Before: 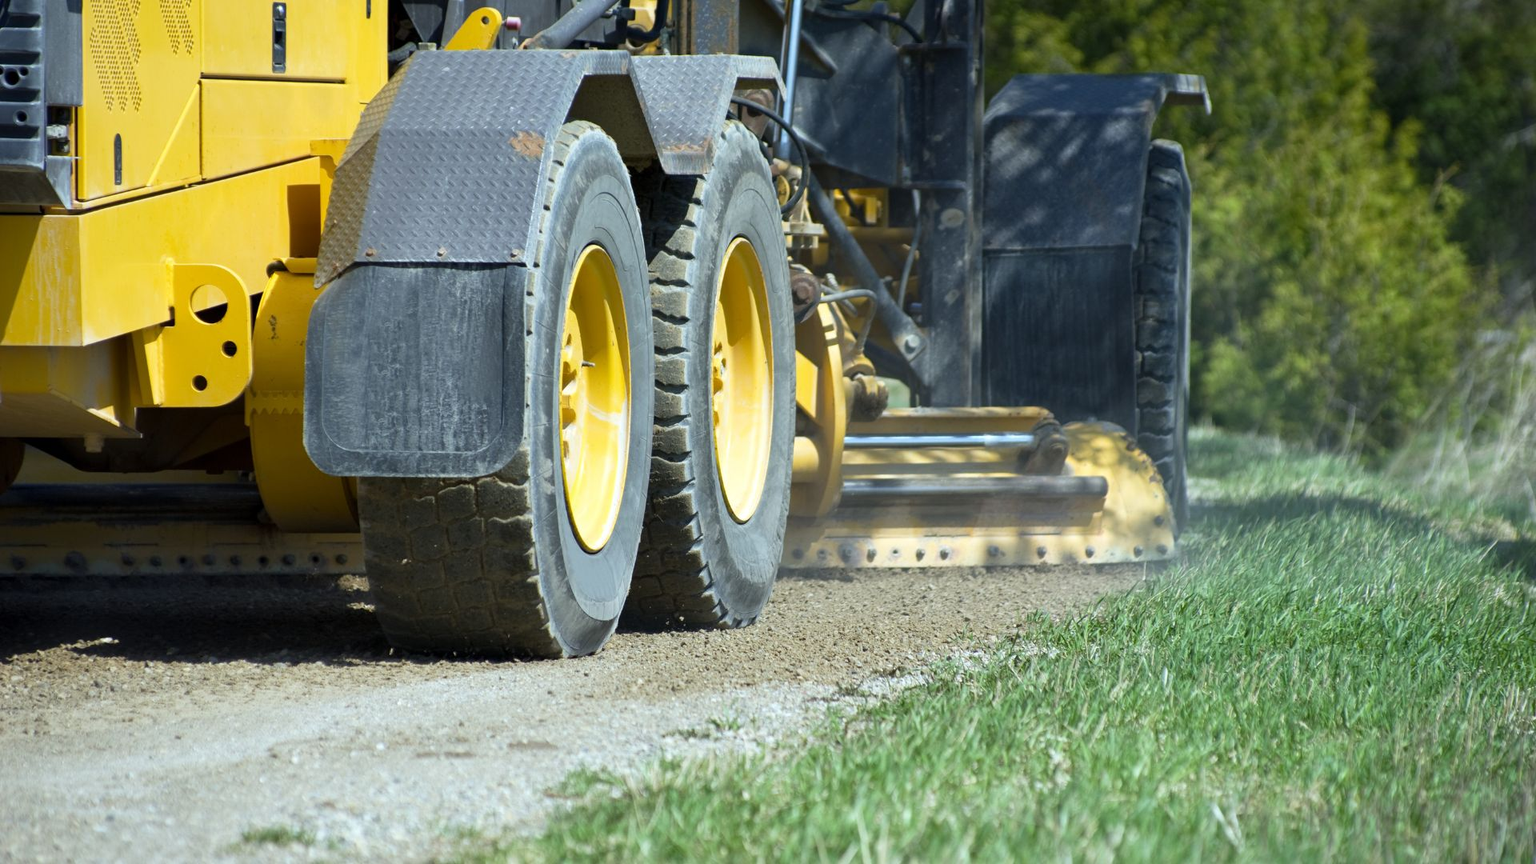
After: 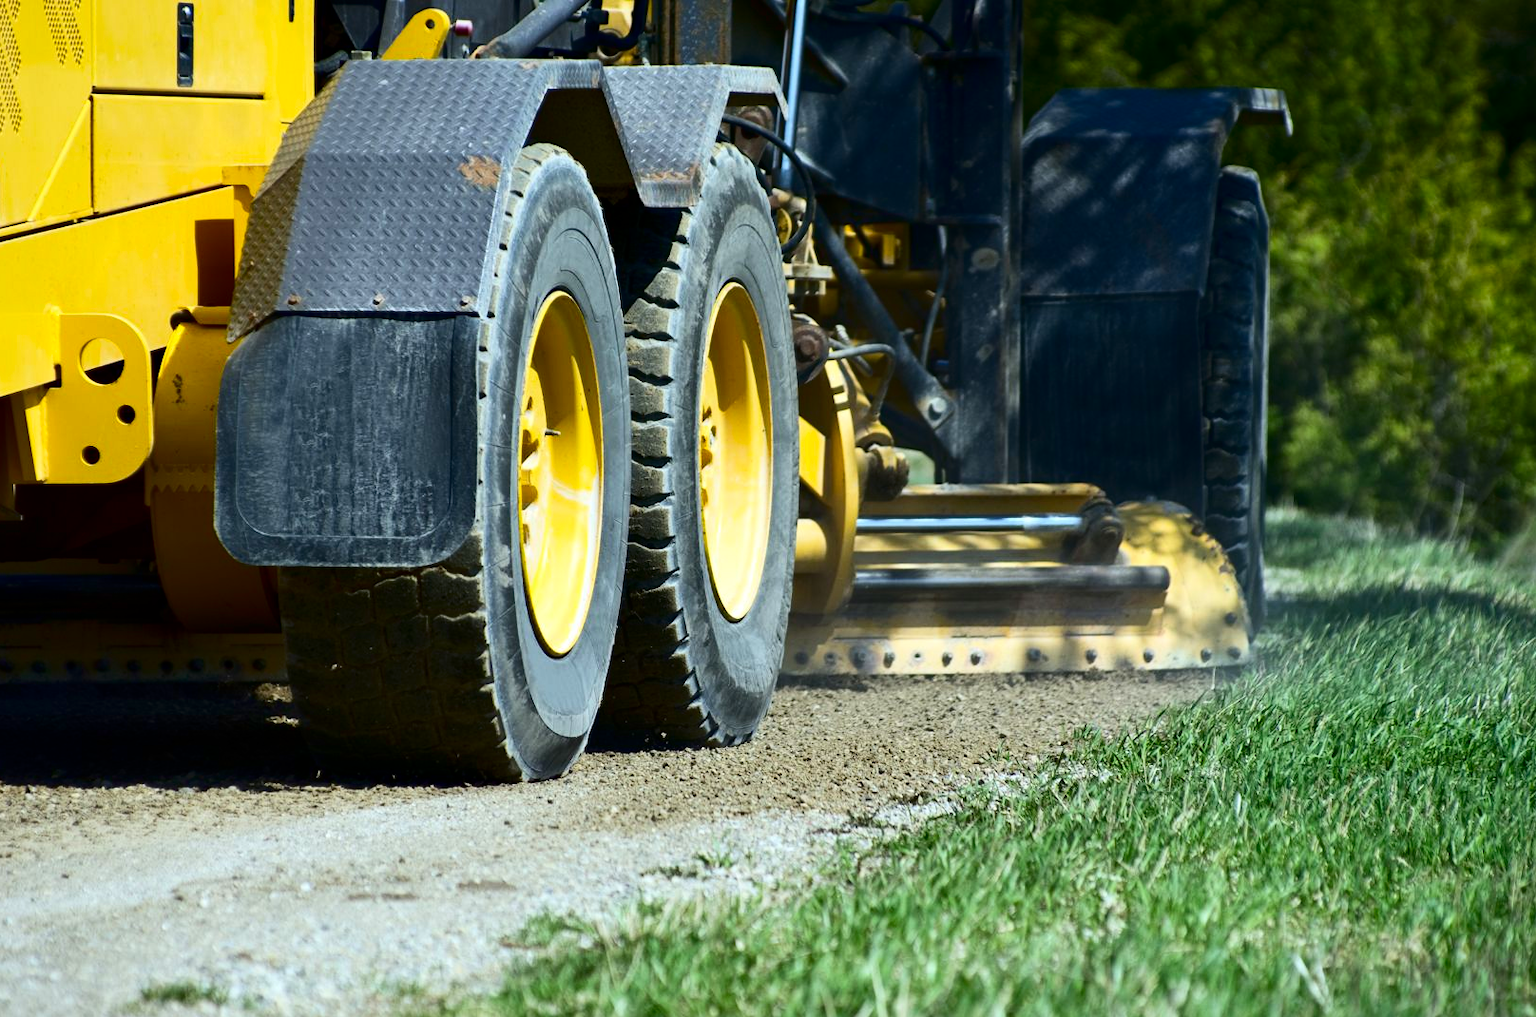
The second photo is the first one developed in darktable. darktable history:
color correction: highlights a* 0.003, highlights b* -0.283
contrast brightness saturation: contrast 0.22, brightness -0.19, saturation 0.24
crop: left 8.026%, right 7.374%
